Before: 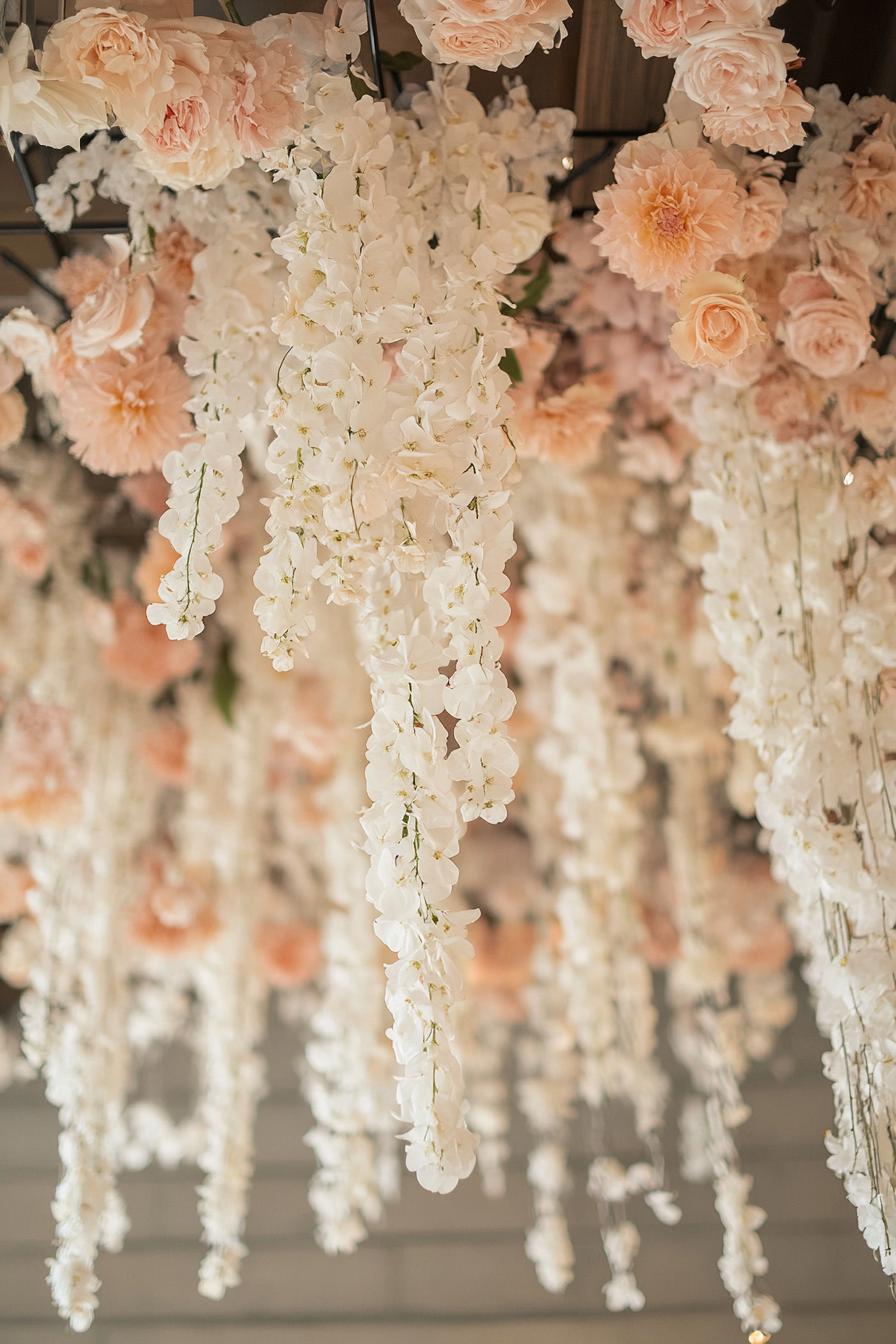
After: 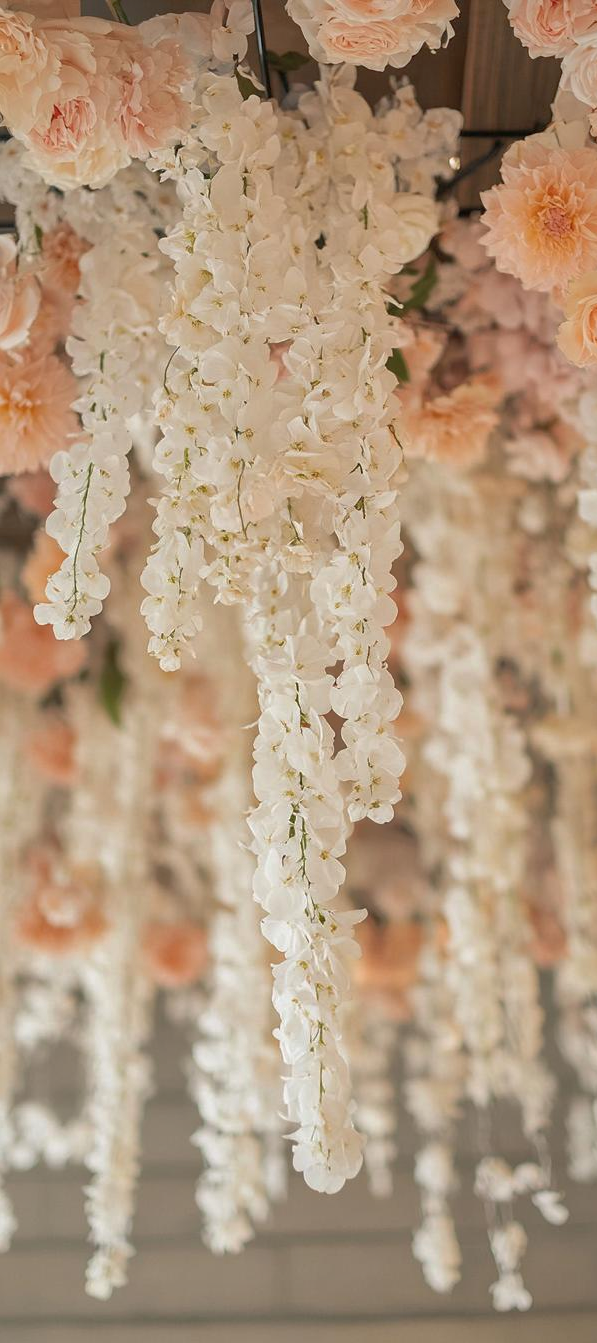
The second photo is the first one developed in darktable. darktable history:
crop and rotate: left 12.673%, right 20.66%
shadows and highlights: on, module defaults
